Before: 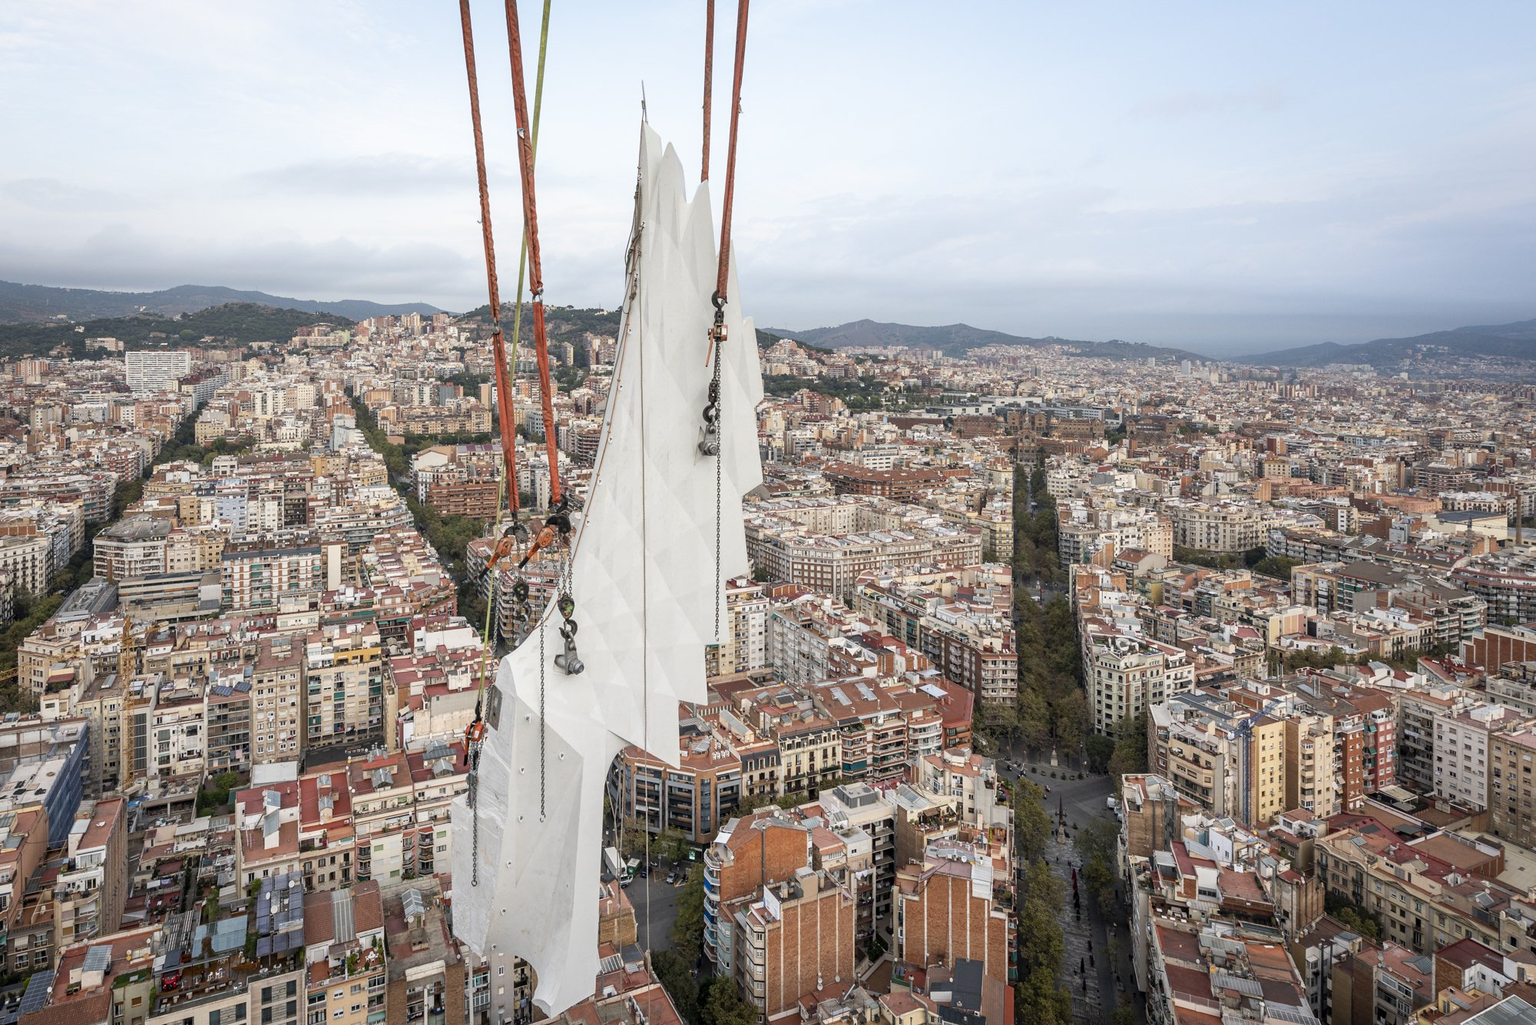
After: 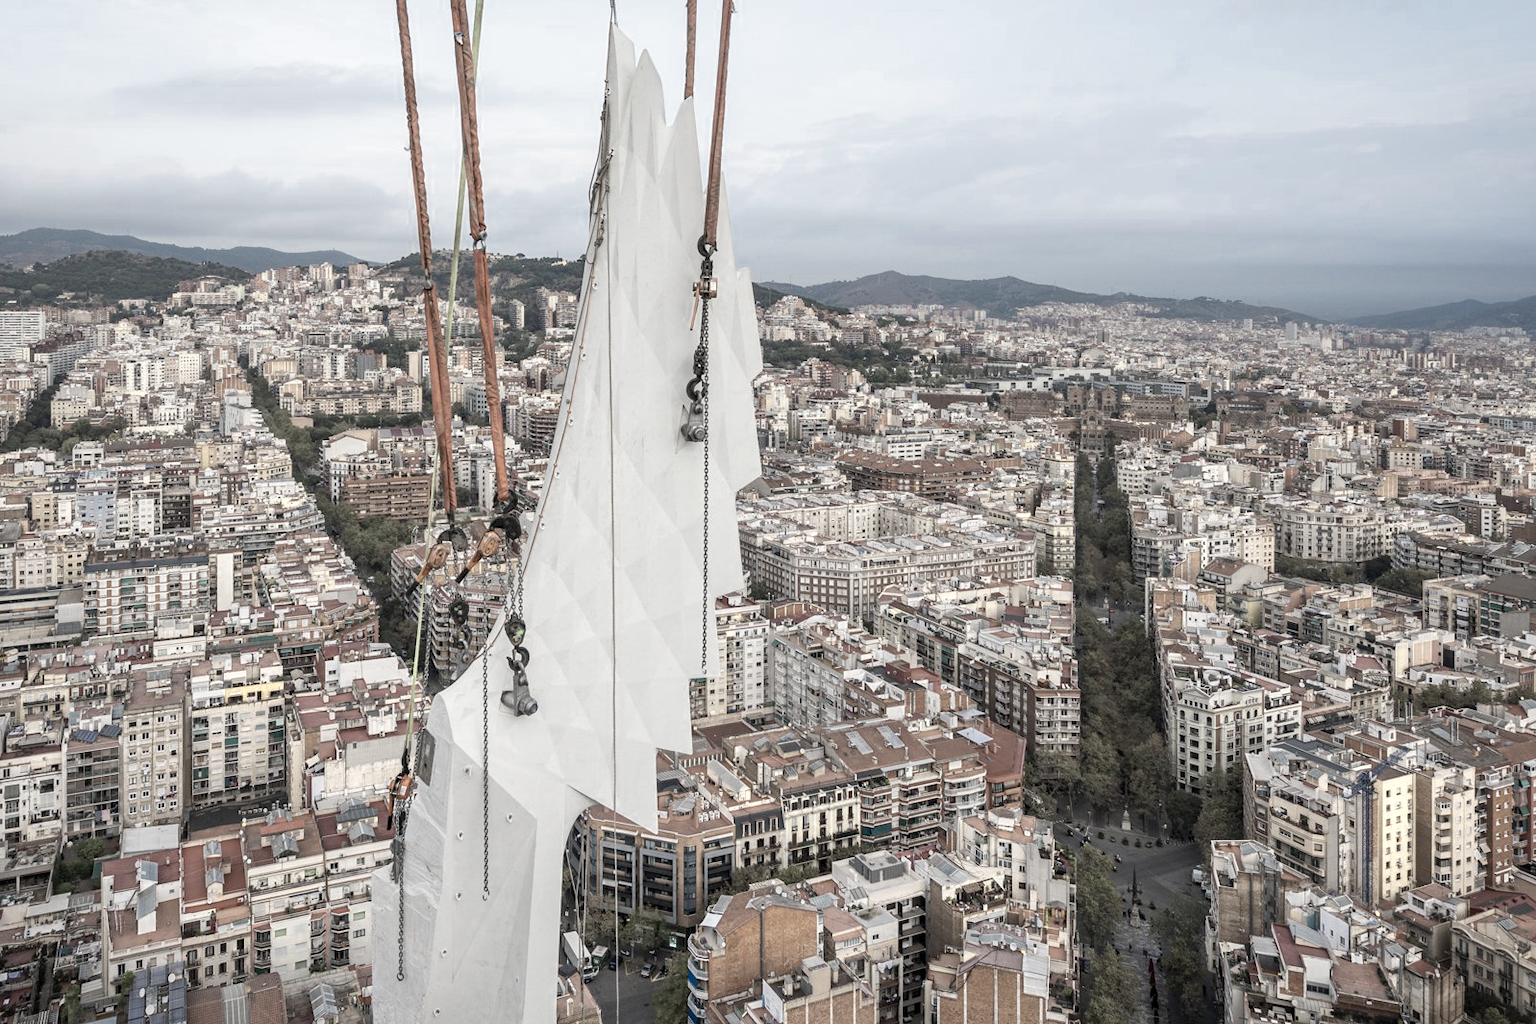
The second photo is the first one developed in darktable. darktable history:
crop and rotate: left 10.071%, top 10.071%, right 10.02%, bottom 10.02%
color zones: curves: ch0 [(0.25, 0.667) (0.758, 0.368)]; ch1 [(0.215, 0.245) (0.761, 0.373)]; ch2 [(0.247, 0.554) (0.761, 0.436)]
